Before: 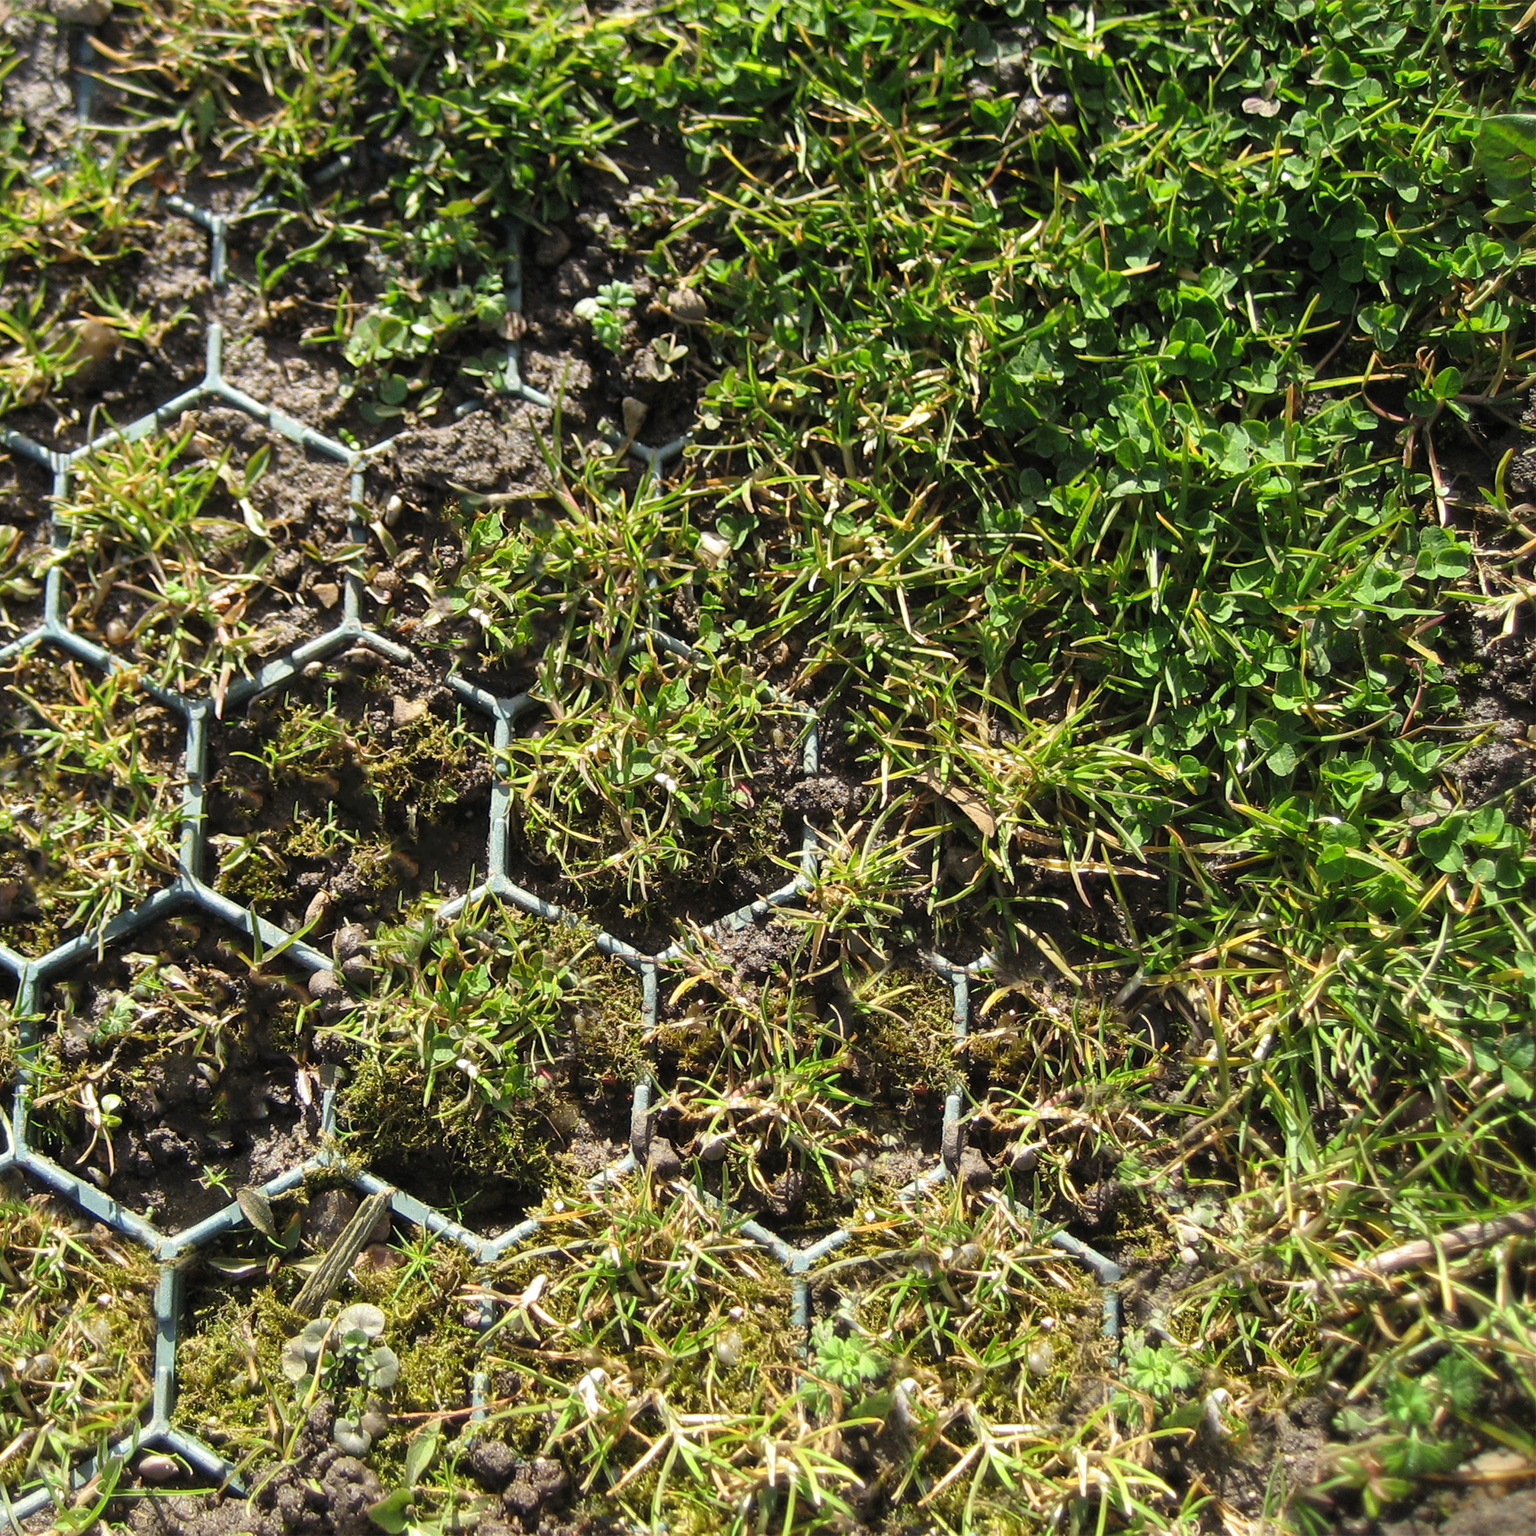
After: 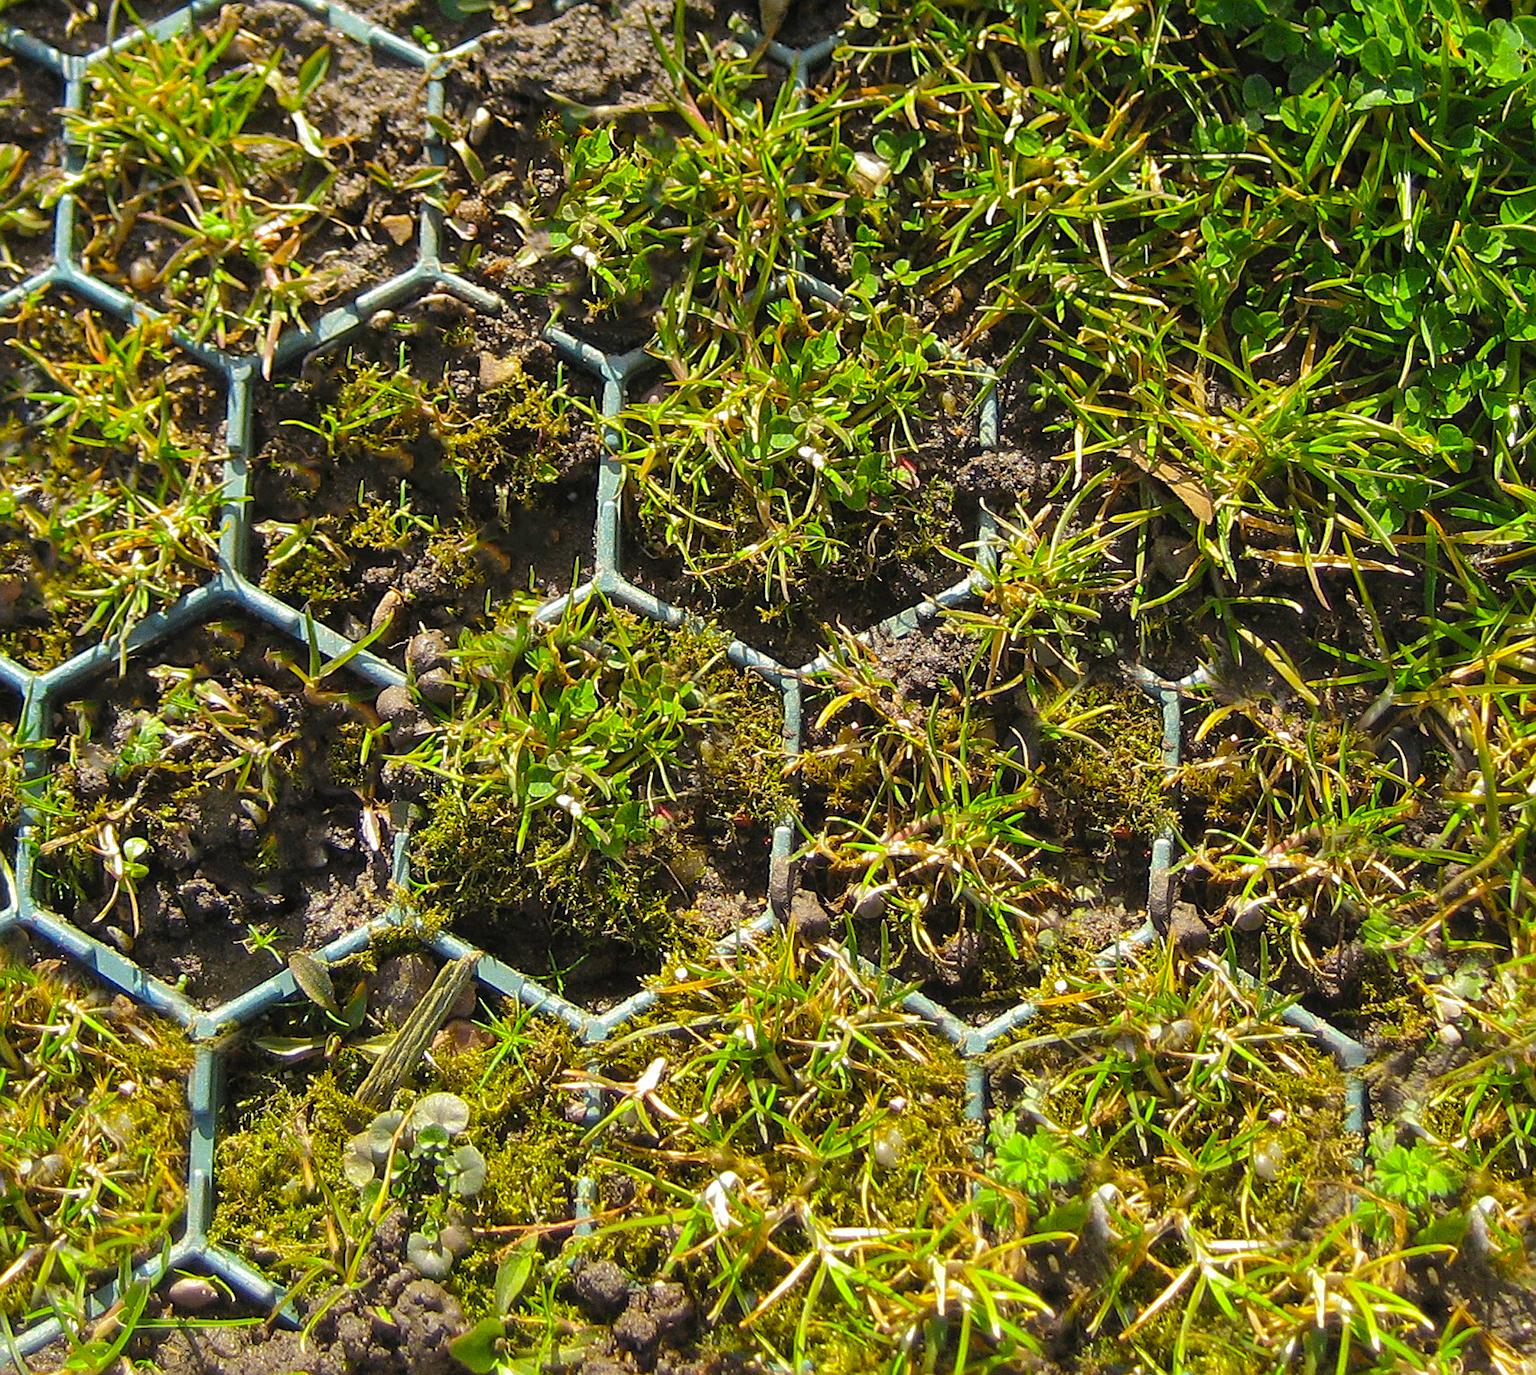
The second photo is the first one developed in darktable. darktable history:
color balance rgb: linear chroma grading › global chroma 15%, perceptual saturation grading › global saturation 30%
shadows and highlights: shadows 40, highlights -60
sharpen: on, module defaults
crop: top 26.531%, right 17.959%
grain: coarseness 0.09 ISO
color zones: curves: ch0 [(0.068, 0.464) (0.25, 0.5) (0.48, 0.508) (0.75, 0.536) (0.886, 0.476) (0.967, 0.456)]; ch1 [(0.066, 0.456) (0.25, 0.5) (0.616, 0.508) (0.746, 0.56) (0.934, 0.444)]
